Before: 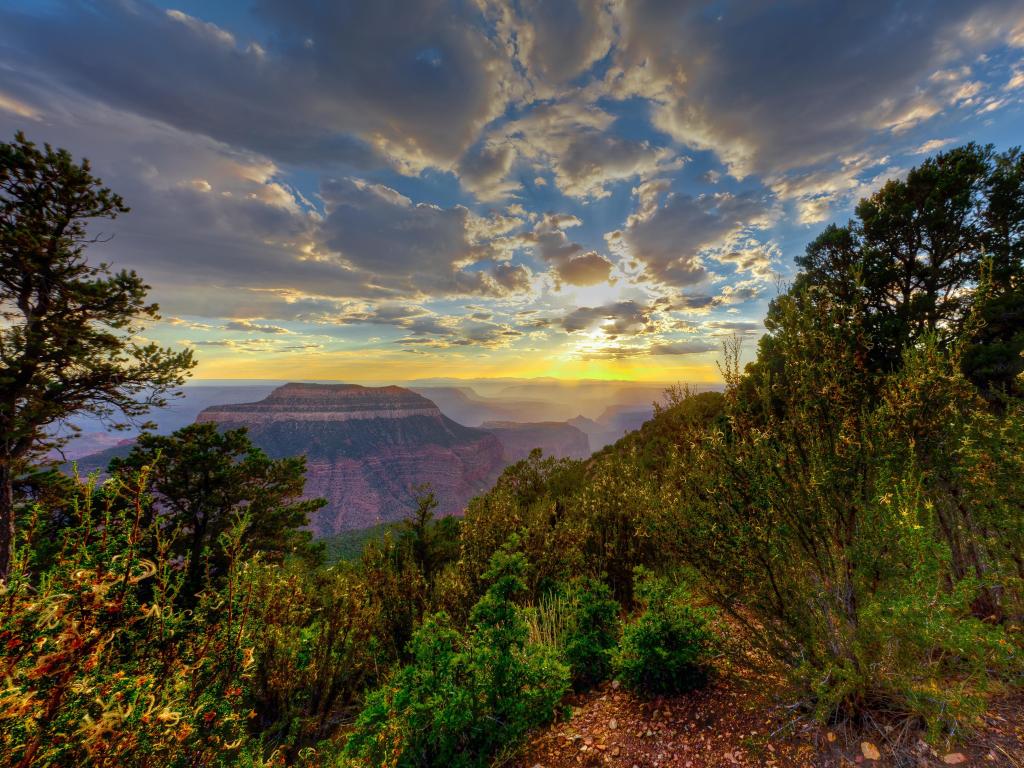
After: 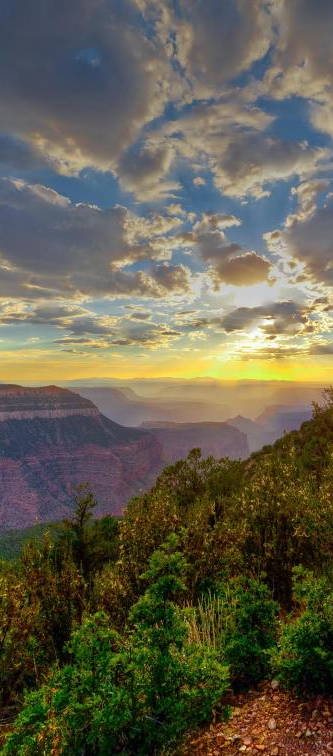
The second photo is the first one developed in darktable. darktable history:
crop: left 33.303%, right 33.41%
